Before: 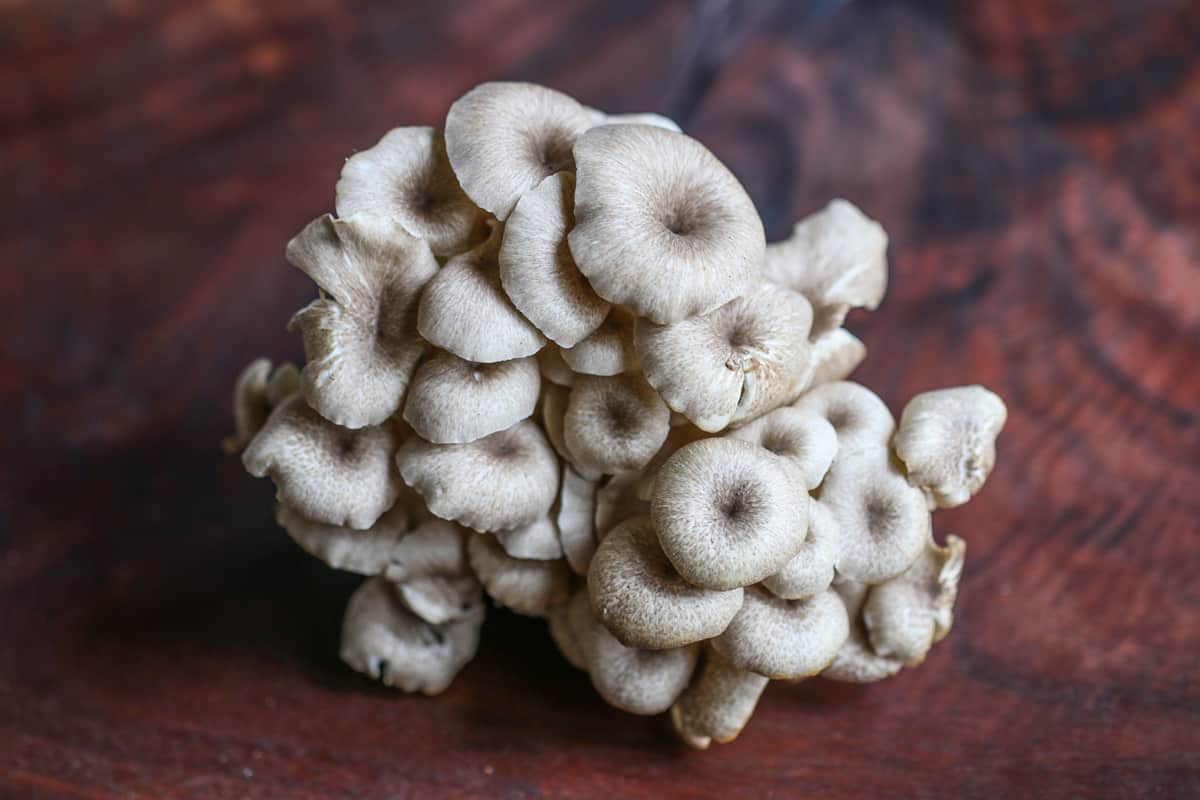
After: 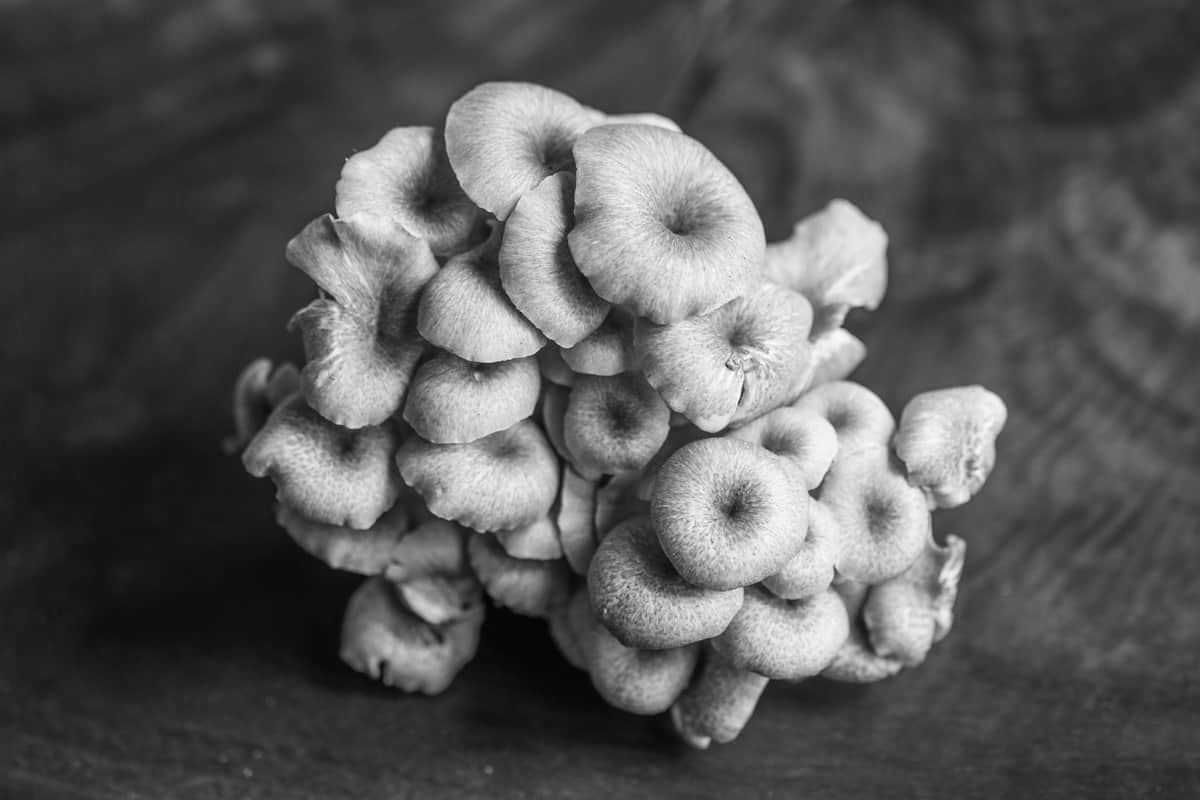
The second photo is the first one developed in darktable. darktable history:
monochrome: a 2.21, b -1.33, size 2.2
exposure: compensate highlight preservation false
